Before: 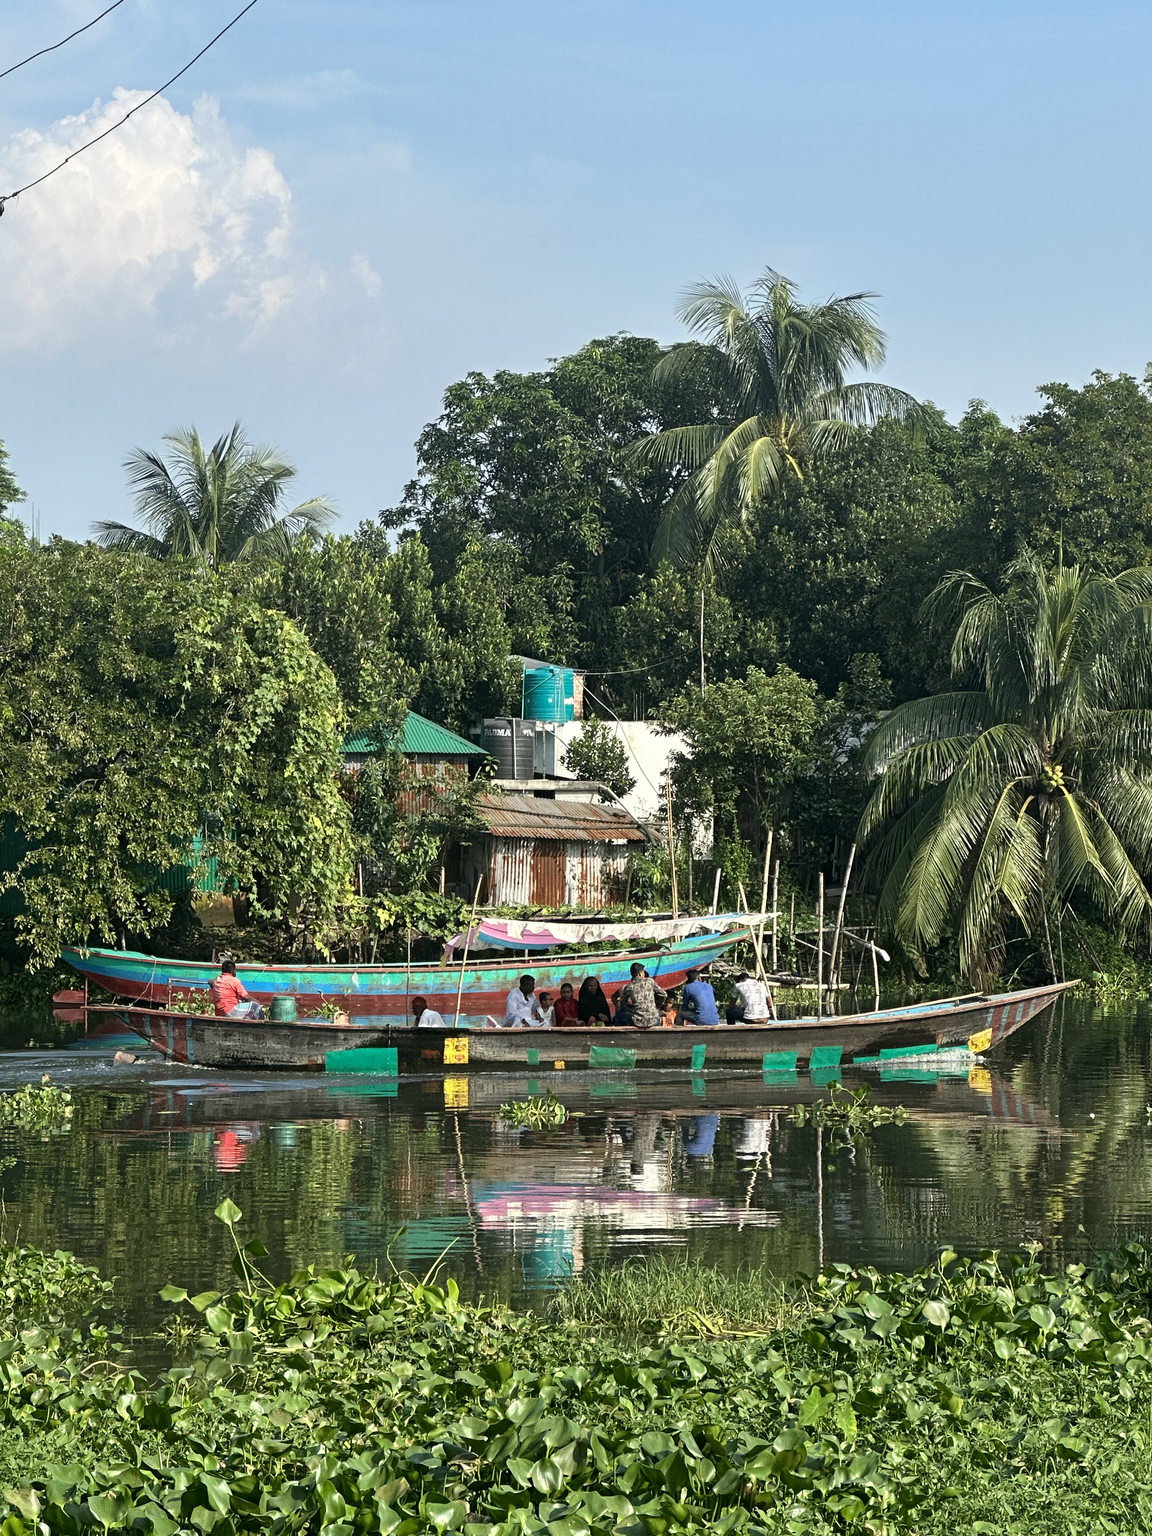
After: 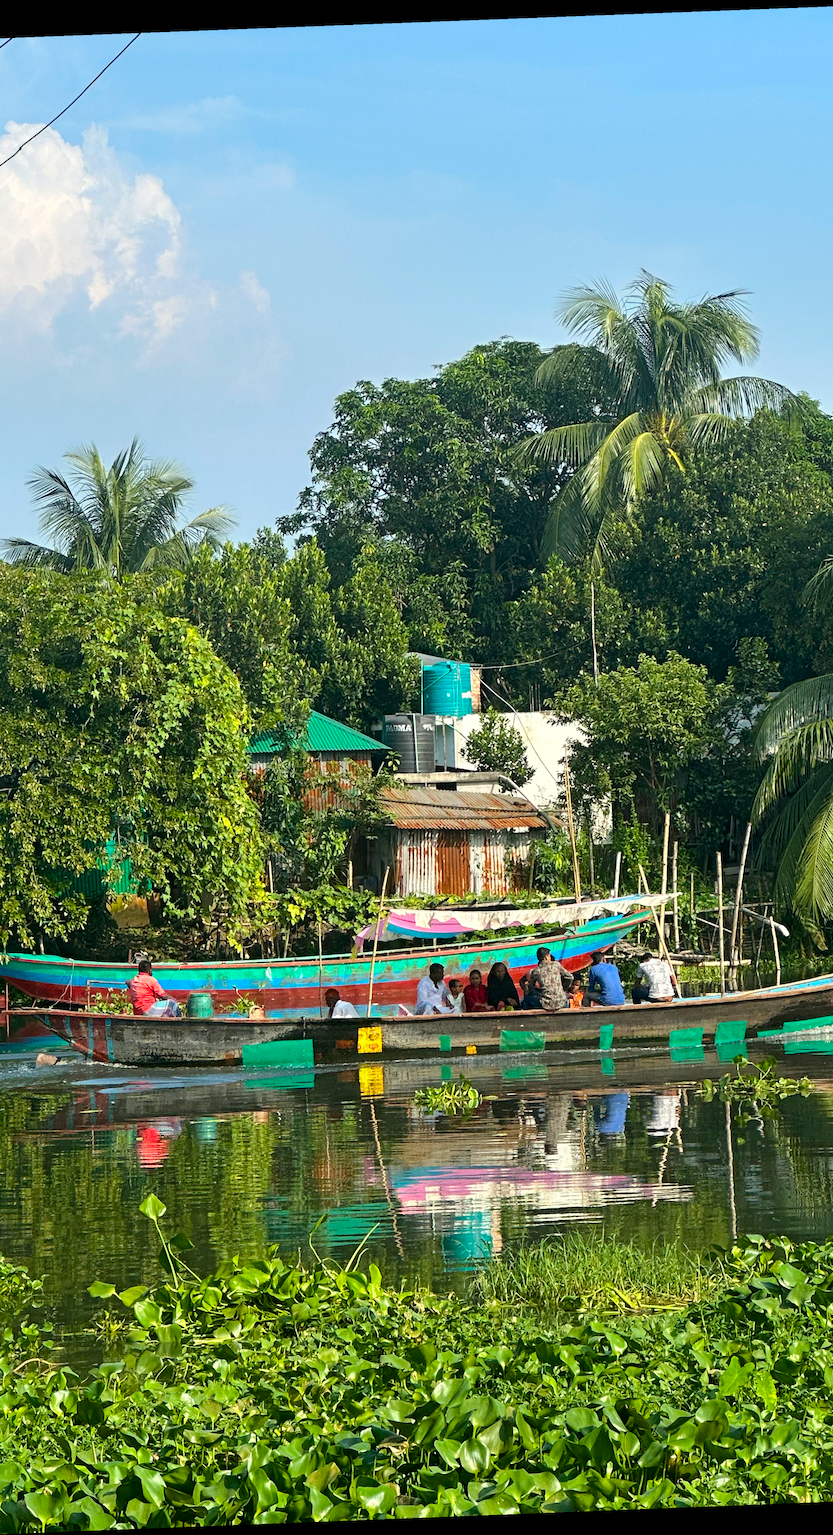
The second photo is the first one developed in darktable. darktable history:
rotate and perspective: rotation -2.22°, lens shift (horizontal) -0.022, automatic cropping off
crop and rotate: left 9.061%, right 20.142%
color balance rgb: perceptual saturation grading › global saturation 25%, perceptual brilliance grading › mid-tones 10%, perceptual brilliance grading › shadows 15%, global vibrance 20%
